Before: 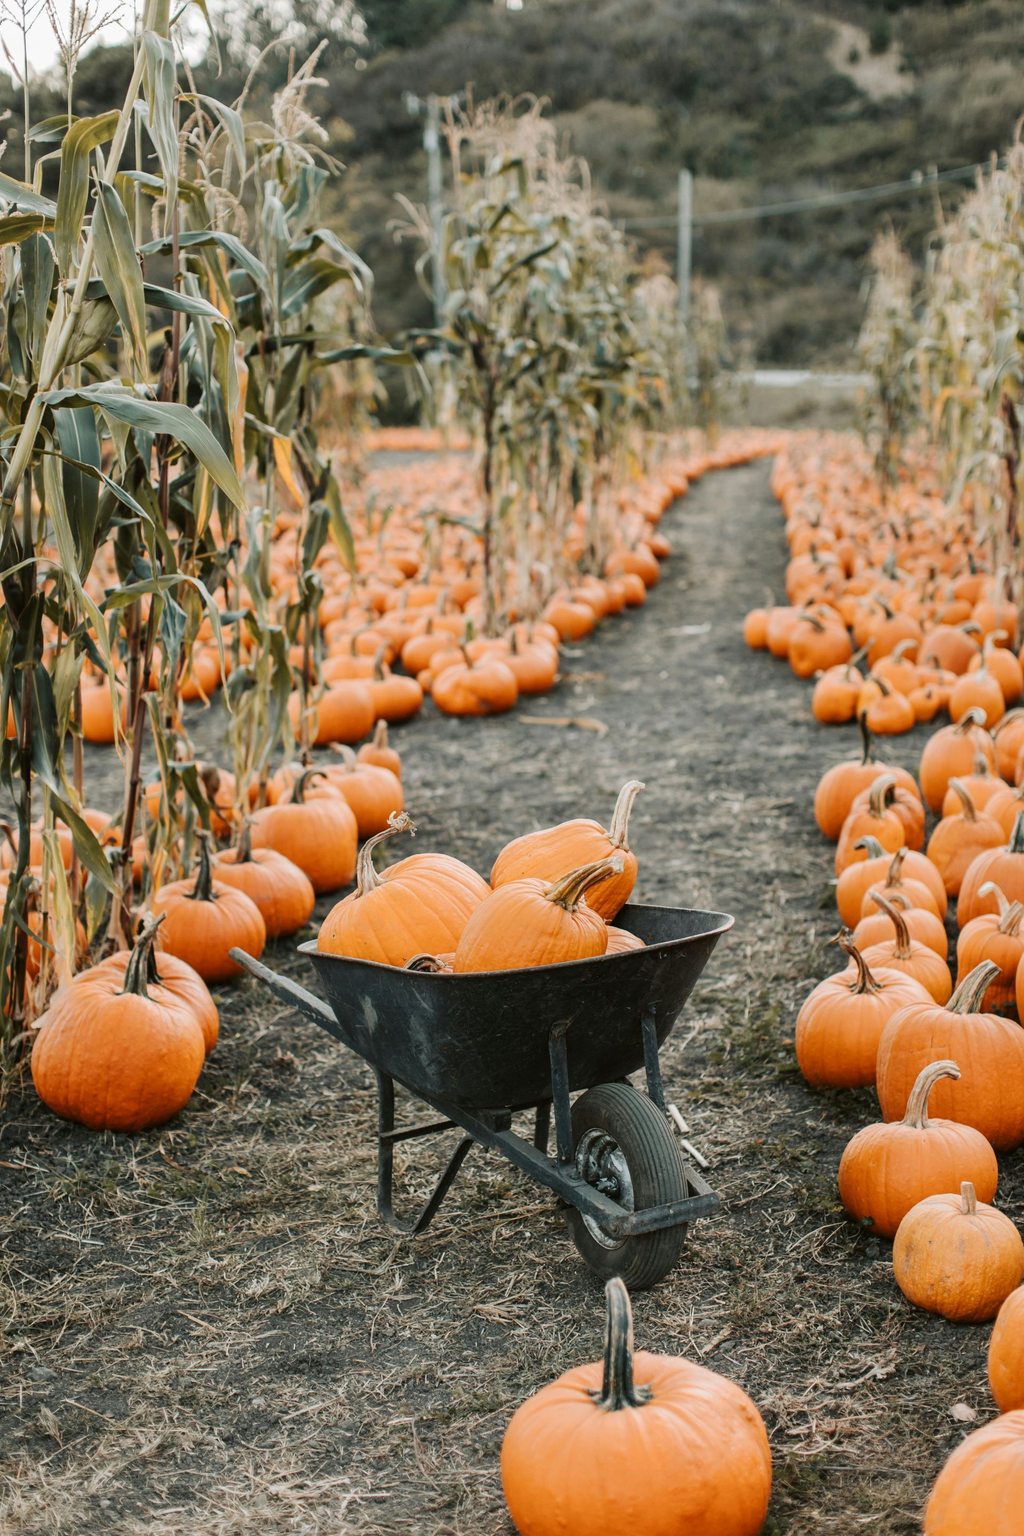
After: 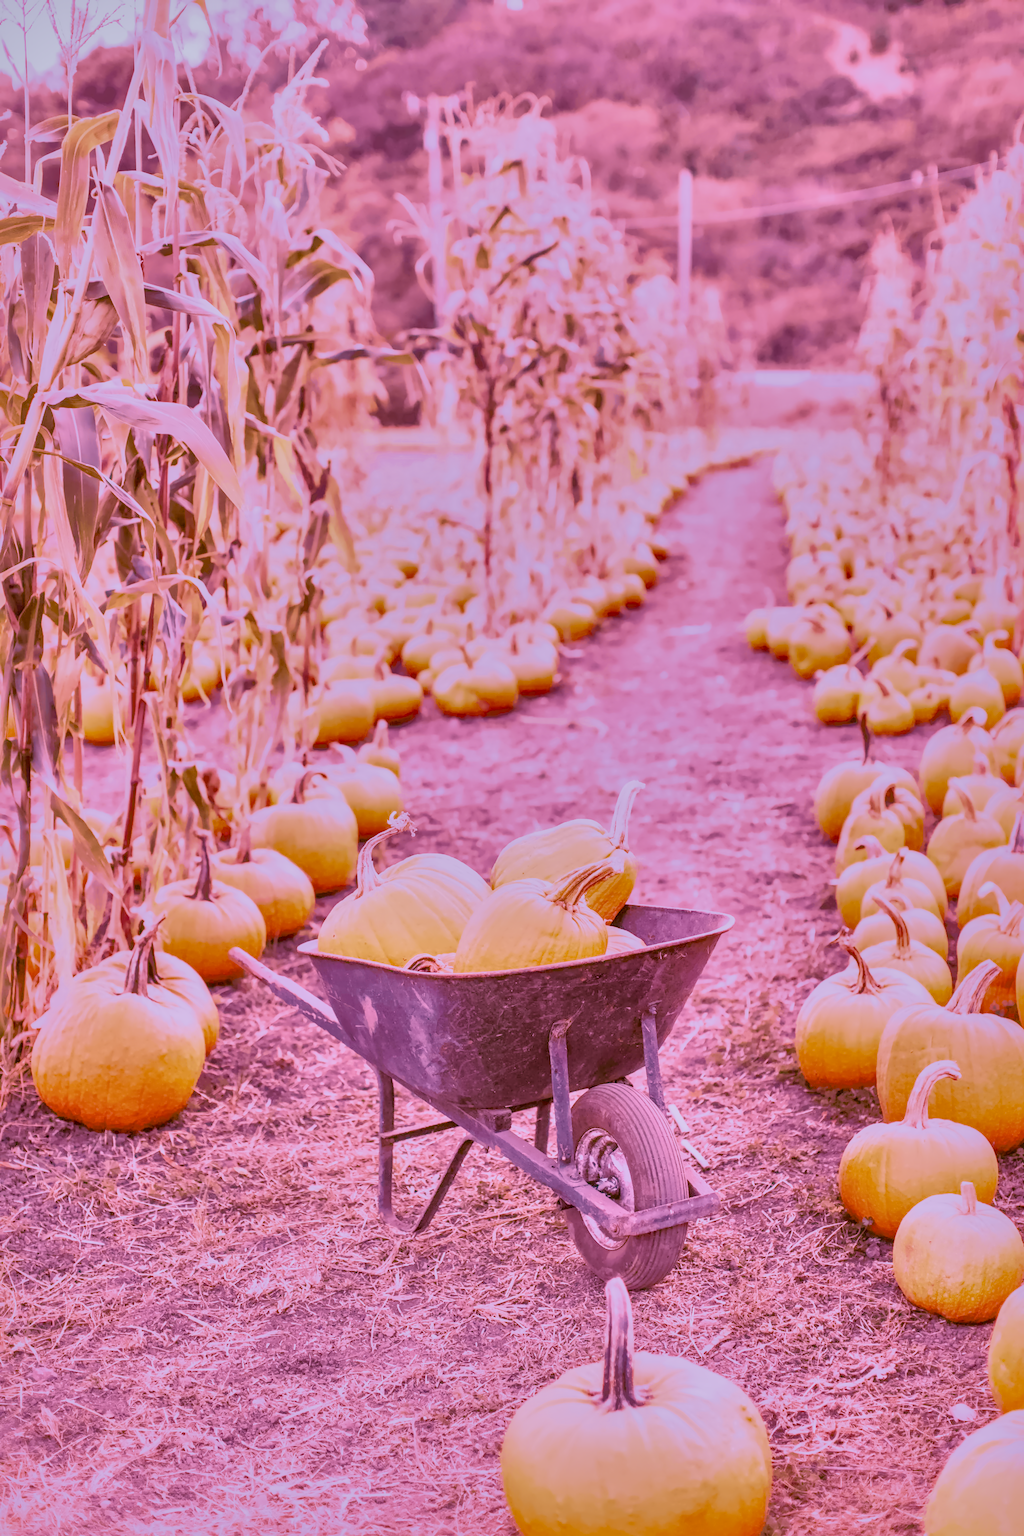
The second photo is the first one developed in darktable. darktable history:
color calibration: illuminant as shot in camera, x 0.358, y 0.373, temperature 4628.91 K
denoise (profiled): preserve shadows 1.52, scattering 0.002, a [-1, 0, 0], compensate highlight preservation false
haze removal: compatibility mode true, adaptive false
highlight reconstruction: on, module defaults
hot pixels: on, module defaults
lens correction: scale 1, crop 1, focal 16, aperture 5.6, distance 1000, camera "Canon EOS RP", lens "Canon RF 16mm F2.8 STM"
white balance: red 2.229, blue 1.46
velvia: strength 45%
local contrast: highlights 60%, shadows 60%, detail 160%
filmic rgb "scene-referred default": black relative exposure -7.65 EV, white relative exposure 4.56 EV, hardness 3.61
color balance rgb: perceptual saturation grading › global saturation 35%, perceptual saturation grading › highlights -30%, perceptual saturation grading › shadows 35%, perceptual brilliance grading › global brilliance 3%, perceptual brilliance grading › highlights -3%, perceptual brilliance grading › shadows 3%
shadows and highlights: shadows 40, highlights -60
